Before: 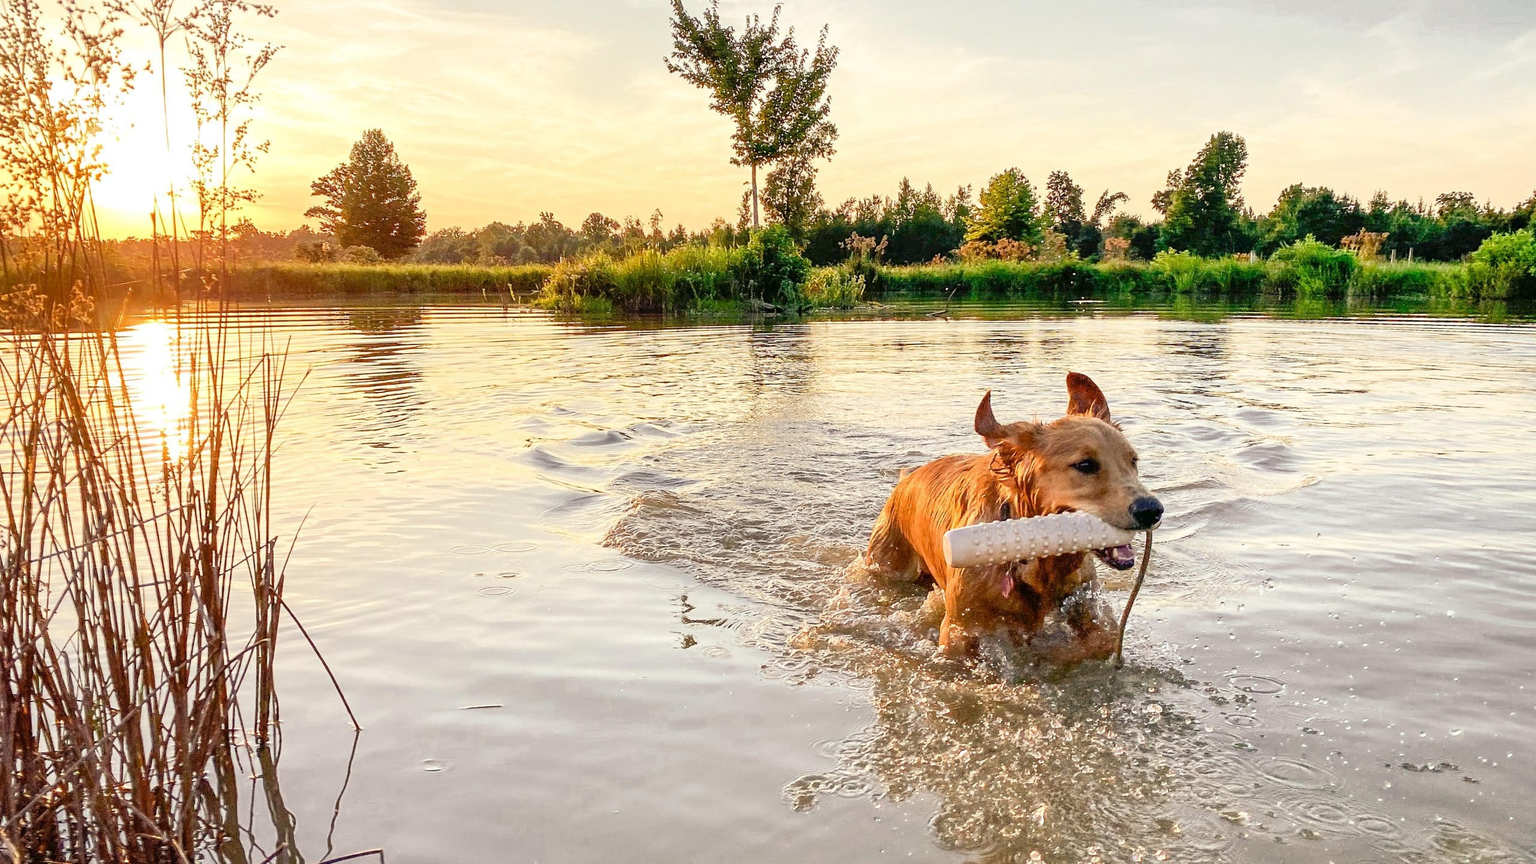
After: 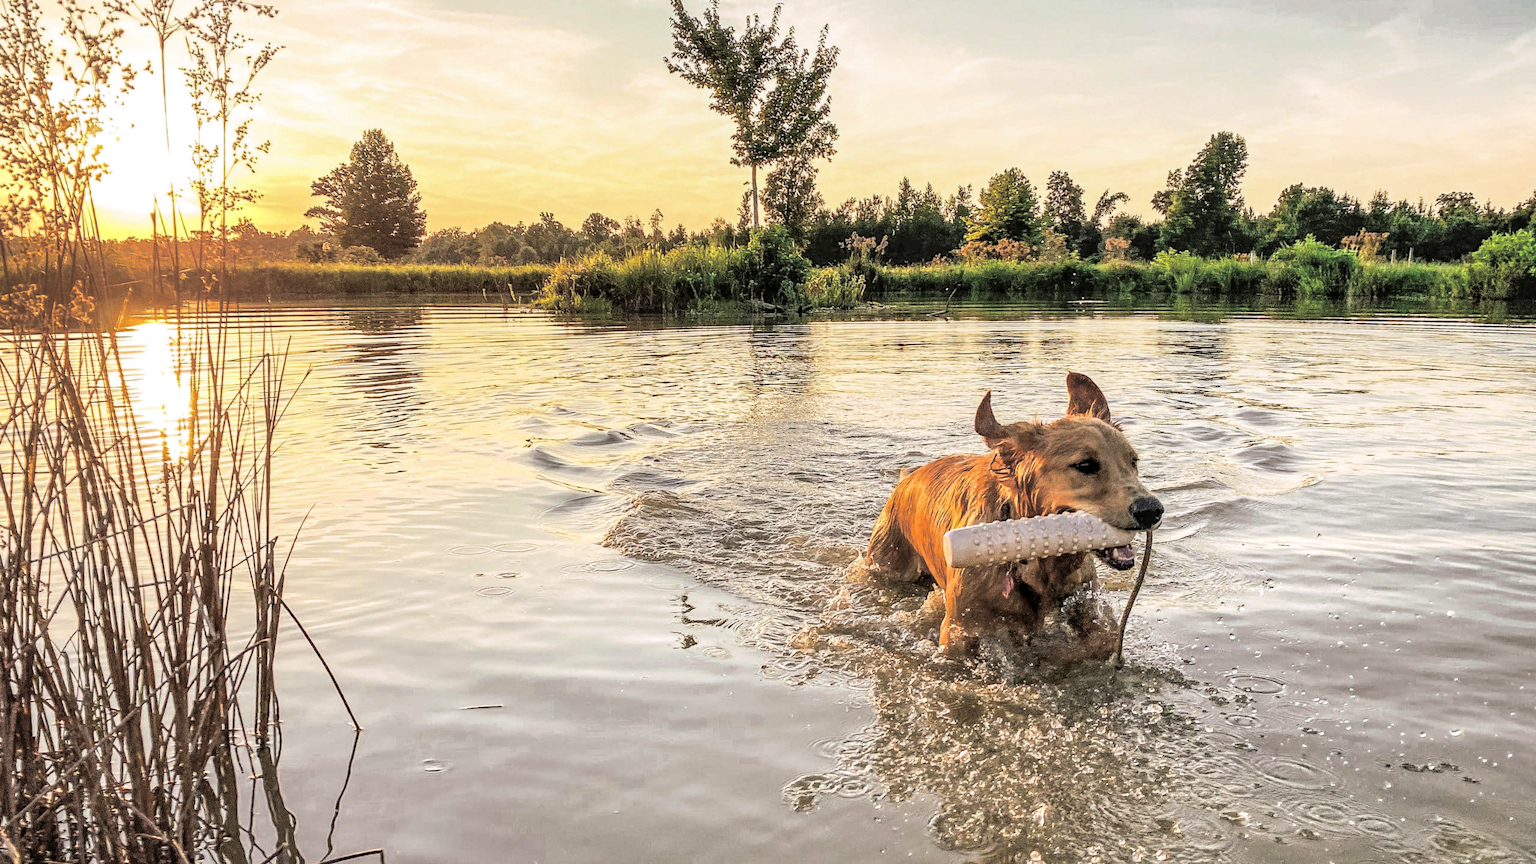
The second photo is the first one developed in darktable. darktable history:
split-toning: shadows › hue 46.8°, shadows › saturation 0.17, highlights › hue 316.8°, highlights › saturation 0.27, balance -51.82
haze removal: strength 0.29, distance 0.25, compatibility mode true, adaptive false
local contrast: on, module defaults
